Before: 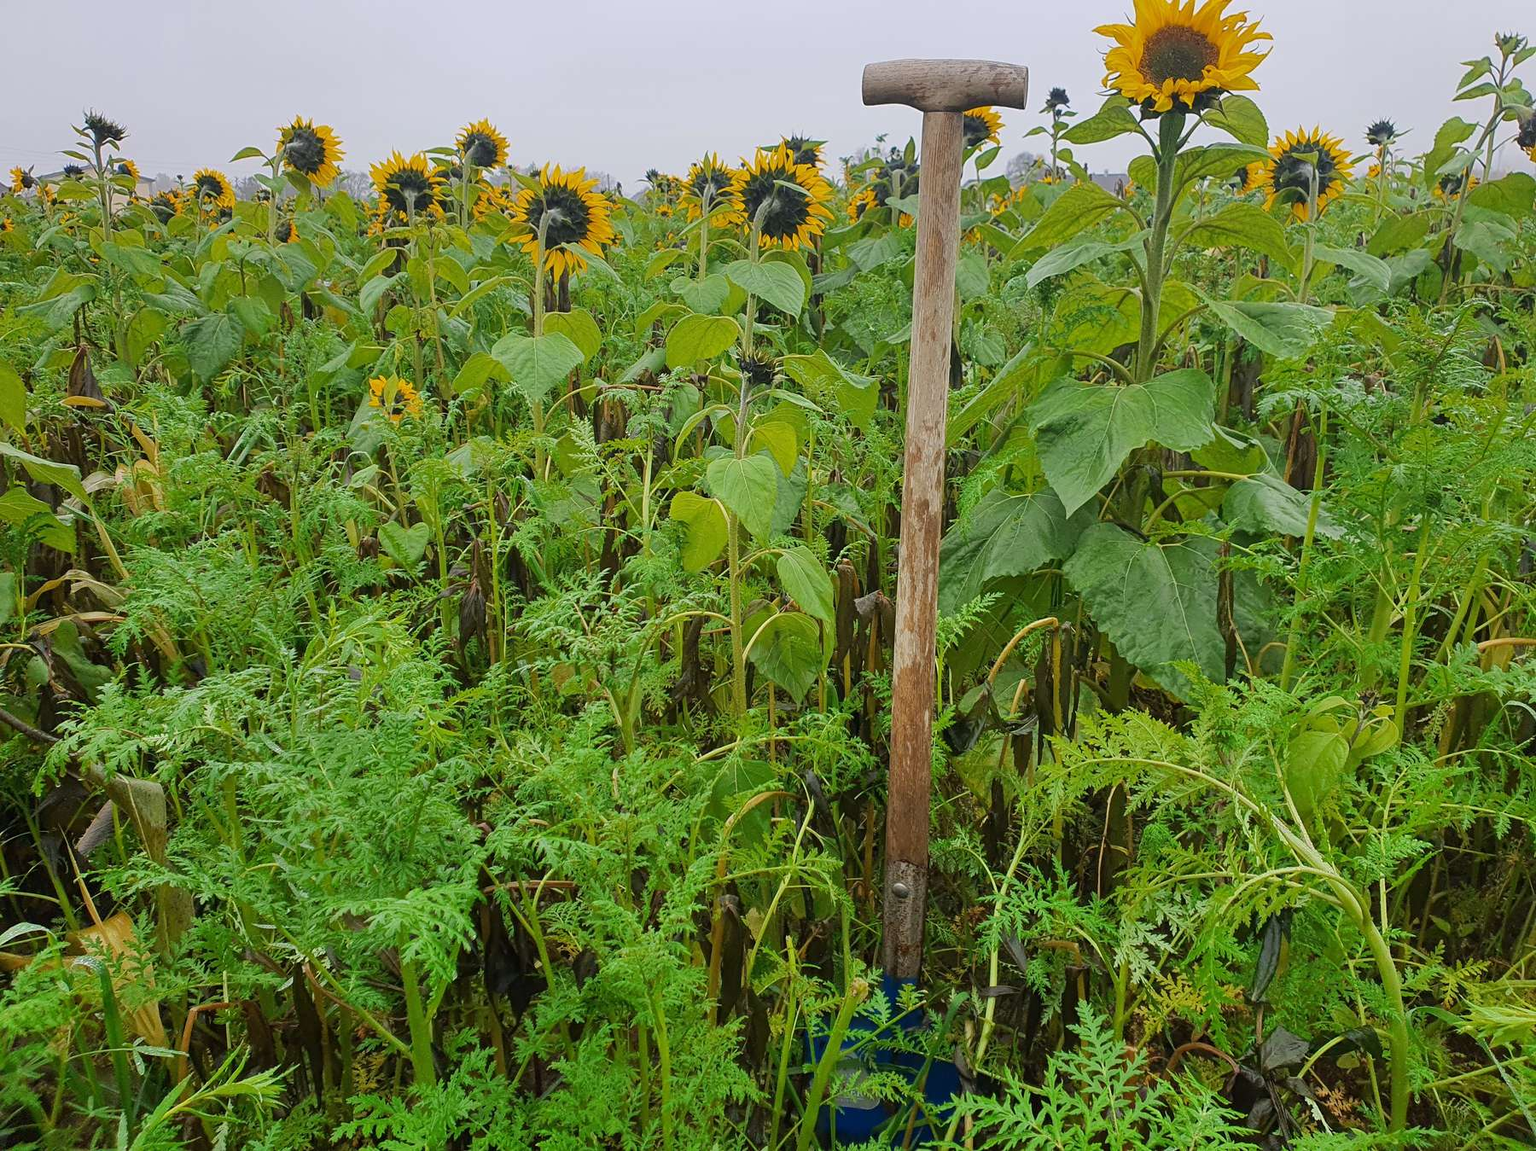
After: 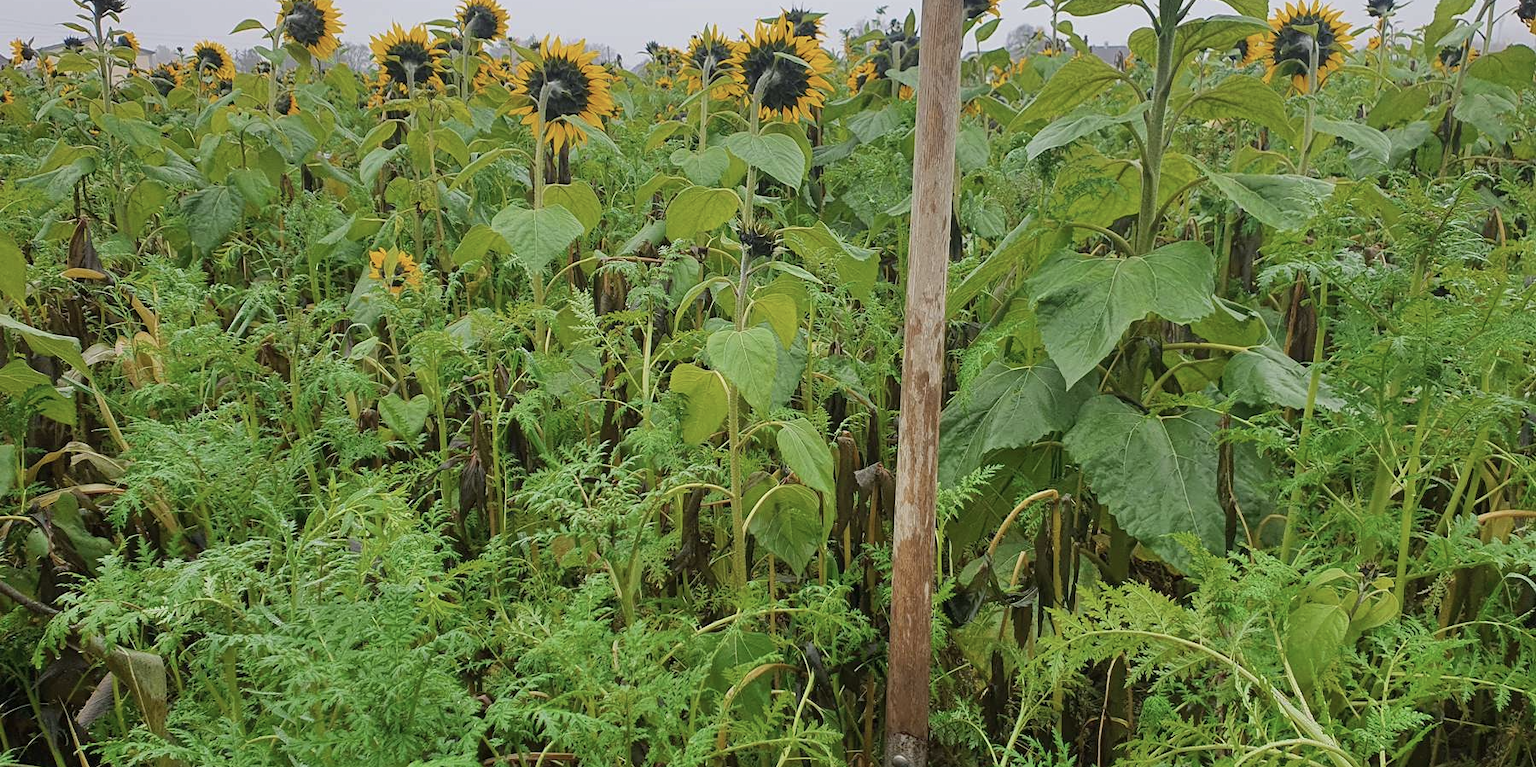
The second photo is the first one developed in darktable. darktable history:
crop: top 11.166%, bottom 22.168%
color correction: saturation 0.8
